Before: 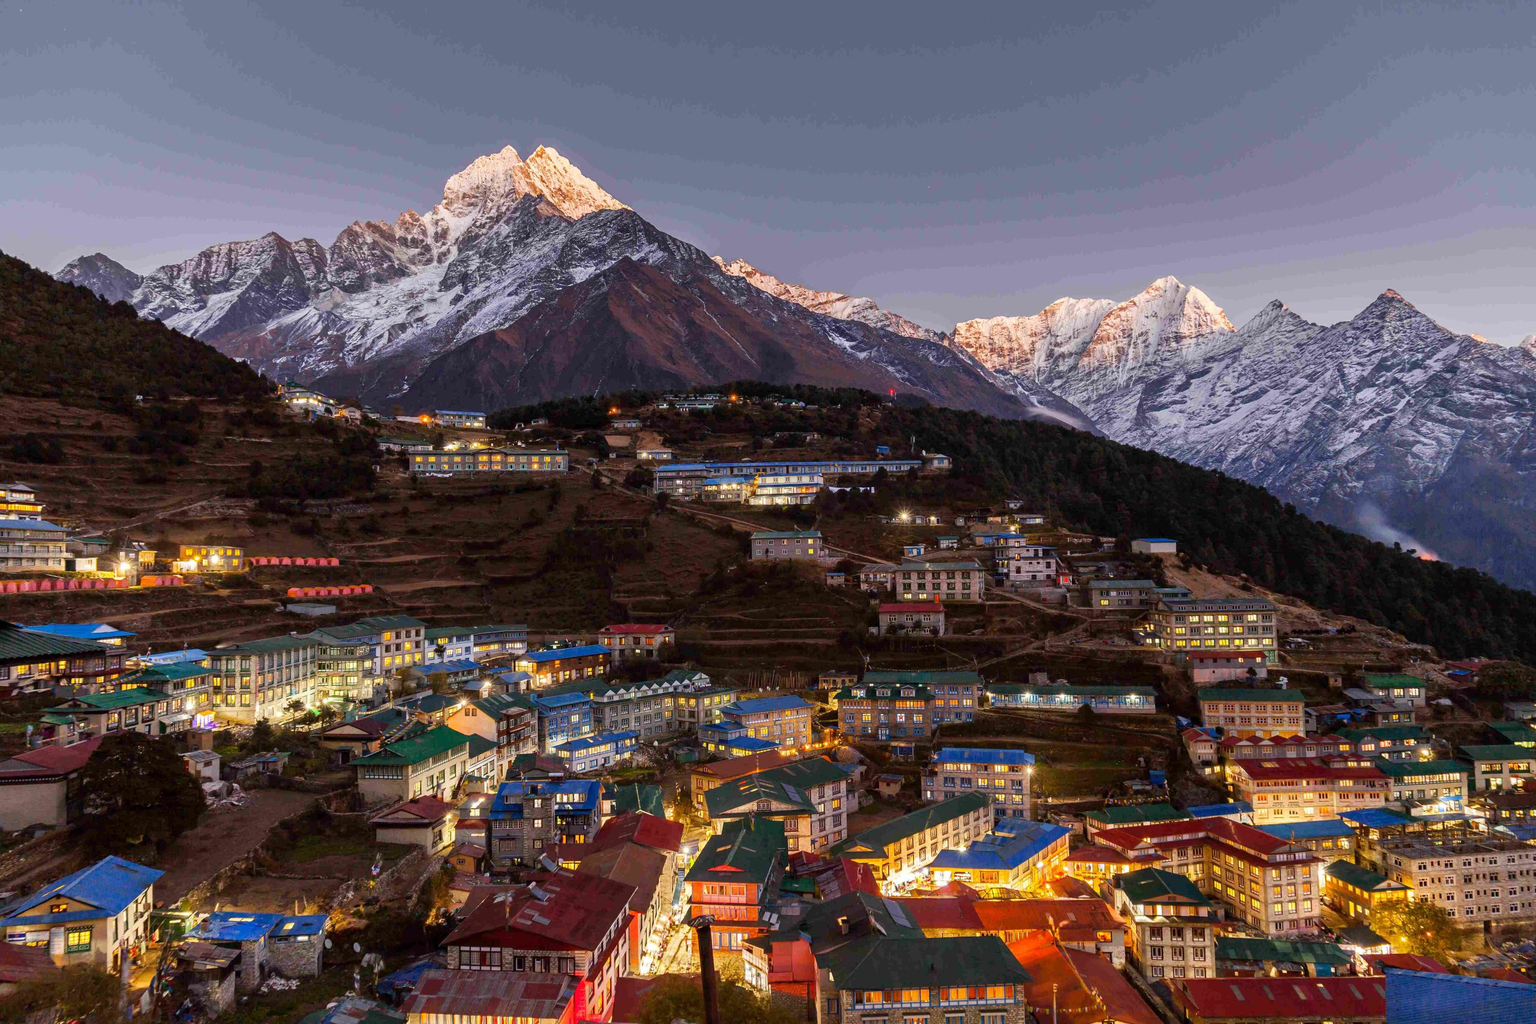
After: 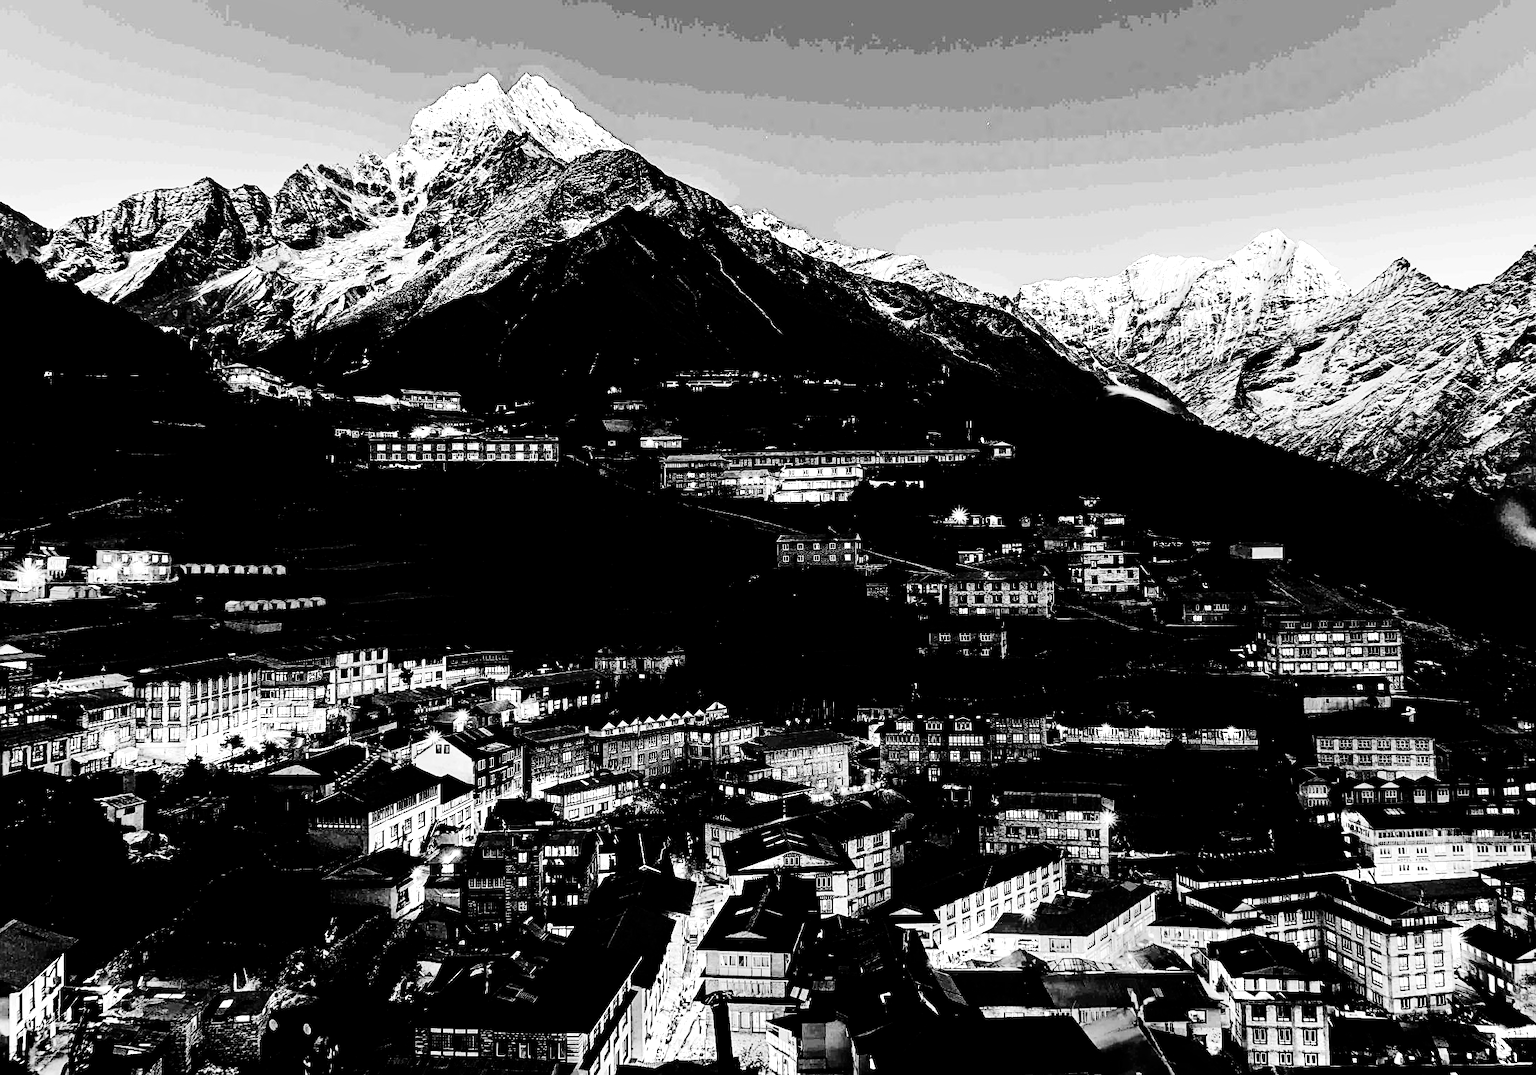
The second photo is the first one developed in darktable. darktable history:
sharpen: on, module defaults
crop: left 6.446%, top 8.188%, right 9.538%, bottom 3.548%
exposure: exposure 0.376 EV, compensate highlight preservation false
tone equalizer: -8 EV -0.417 EV, -7 EV -0.389 EV, -6 EV -0.333 EV, -5 EV -0.222 EV, -3 EV 0.222 EV, -2 EV 0.333 EV, -1 EV 0.389 EV, +0 EV 0.417 EV, edges refinement/feathering 500, mask exposure compensation -1.57 EV, preserve details no
rgb levels: levels [[0.013, 0.434, 0.89], [0, 0.5, 1], [0, 0.5, 1]]
white balance: red 0.954, blue 1.079
contrast brightness saturation: contrast 0.77, brightness -1, saturation 1
monochrome: on, module defaults
